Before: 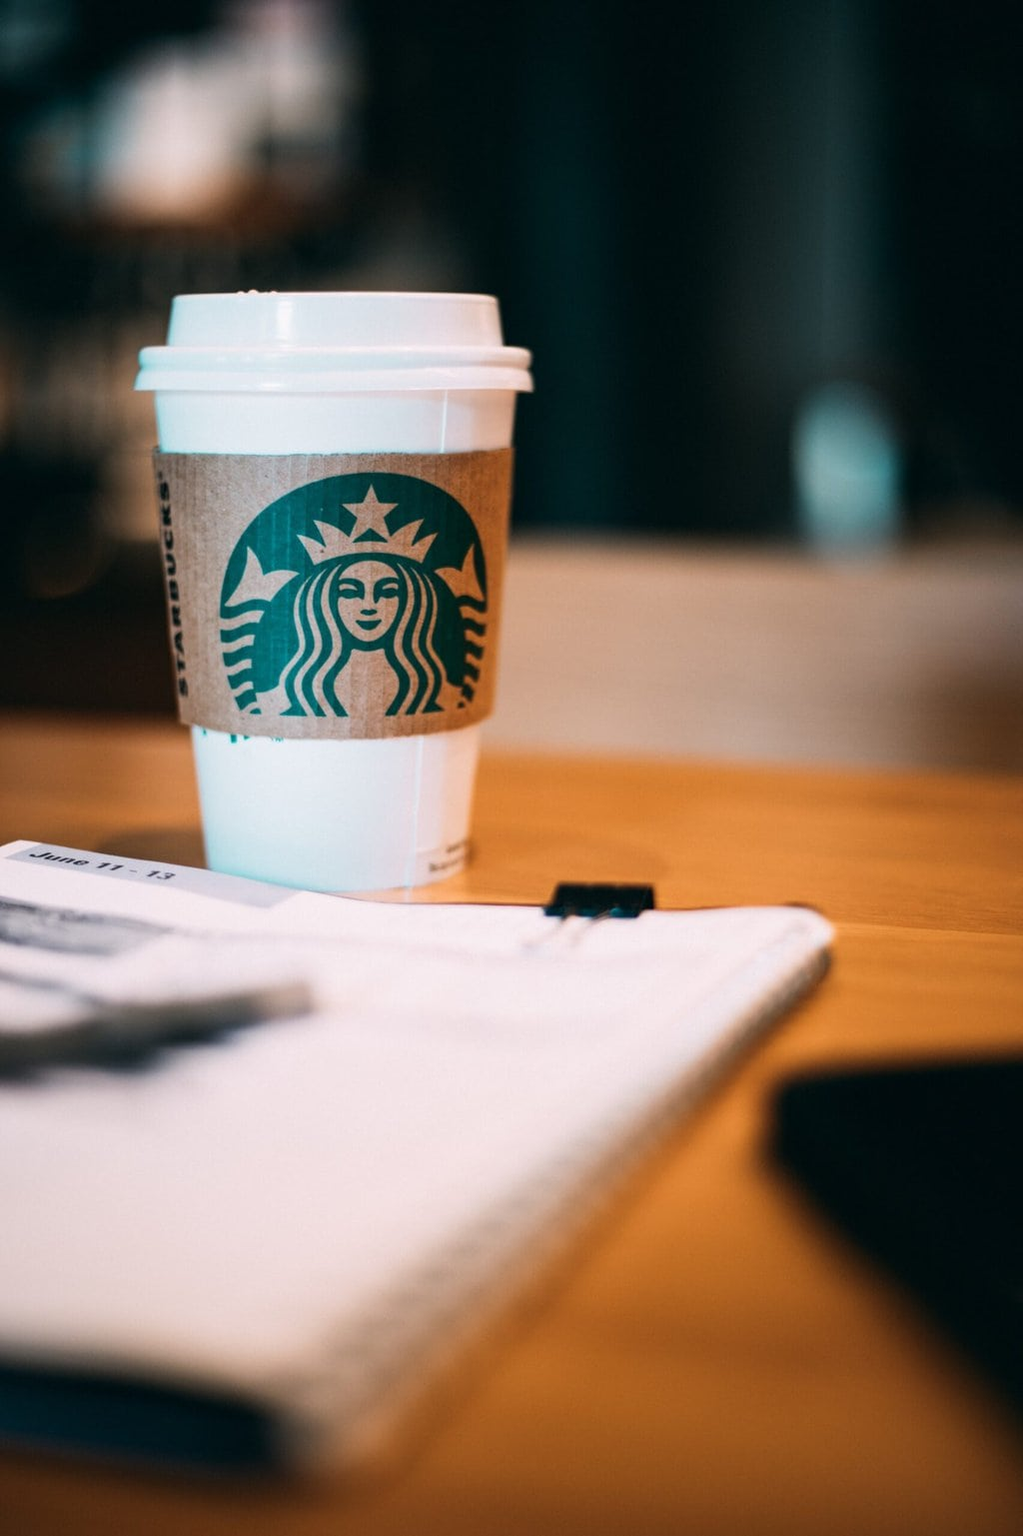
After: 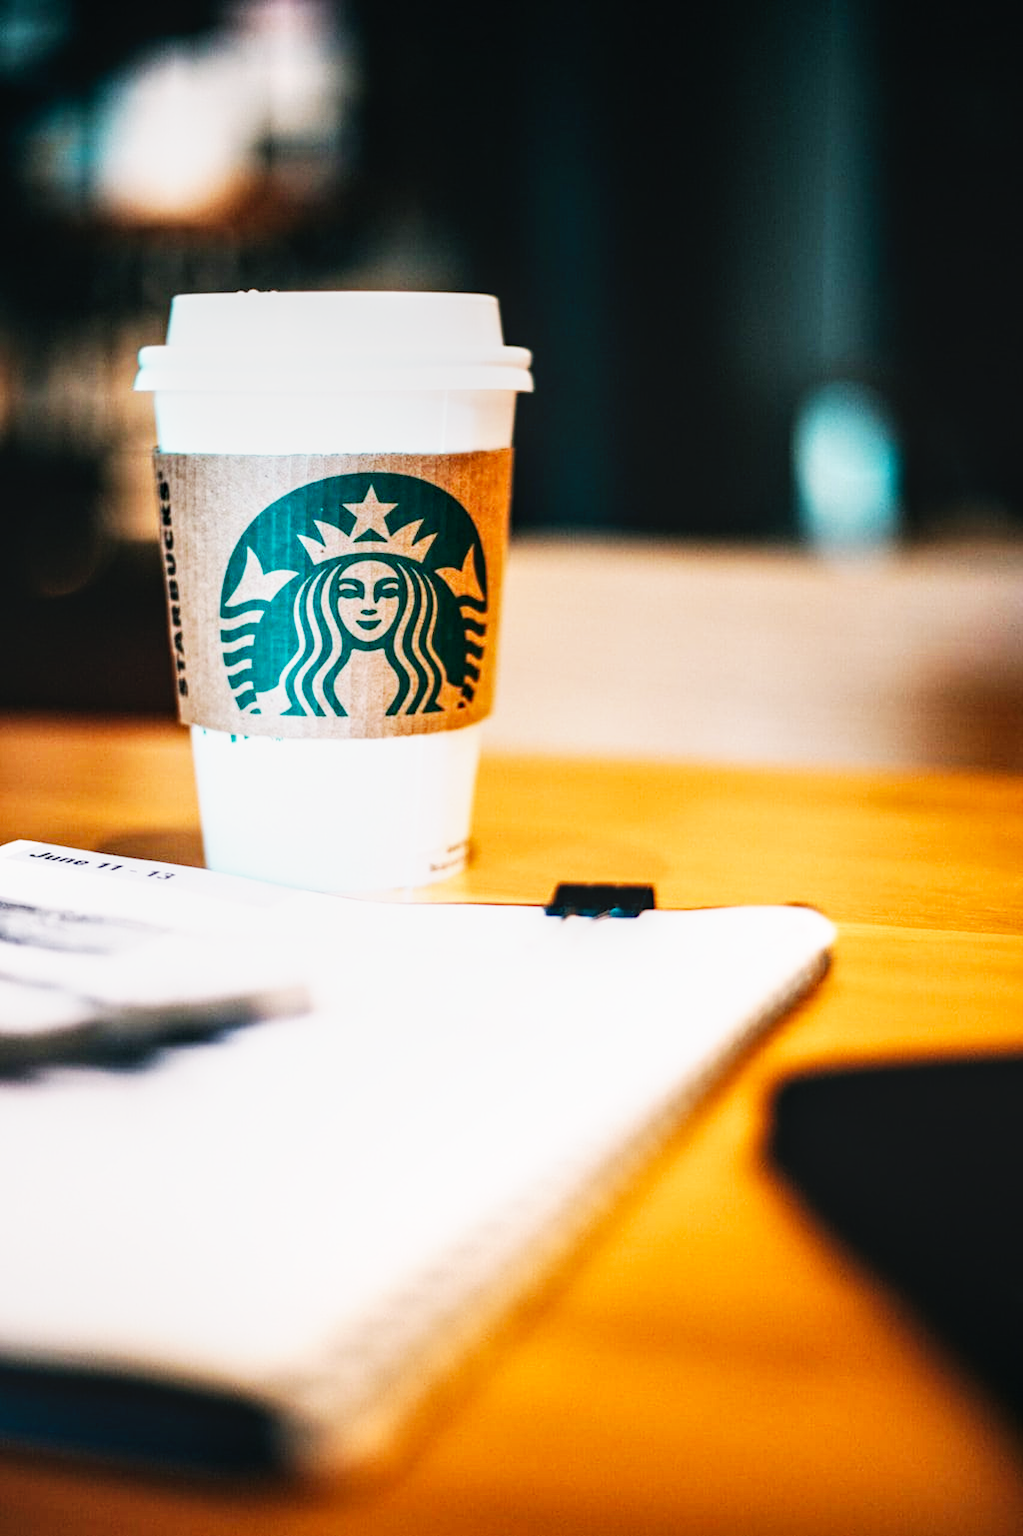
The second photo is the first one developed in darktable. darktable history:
local contrast: on, module defaults
base curve: curves: ch0 [(0, 0) (0.007, 0.004) (0.027, 0.03) (0.046, 0.07) (0.207, 0.54) (0.442, 0.872) (0.673, 0.972) (1, 1)], preserve colors none
